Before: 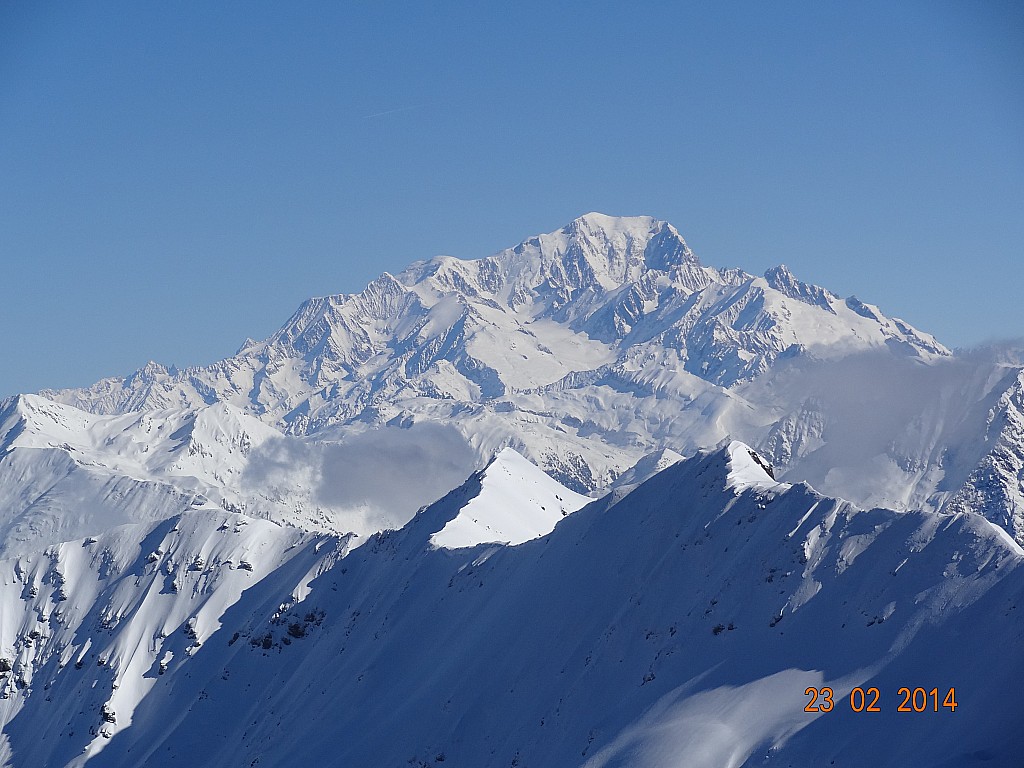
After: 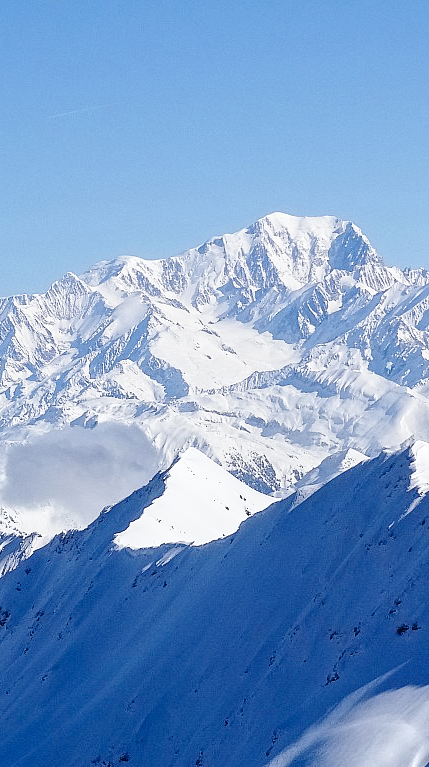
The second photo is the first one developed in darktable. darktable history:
contrast equalizer: octaves 7, y [[0.5 ×6], [0.5 ×6], [0.5 ×6], [0 ×6], [0, 0, 0, 0.581, 0.011, 0]]
crop: left 30.932%, right 27.119%
local contrast: on, module defaults
base curve: curves: ch0 [(0, 0) (0.028, 0.03) (0.121, 0.232) (0.46, 0.748) (0.859, 0.968) (1, 1)], preserve colors none
